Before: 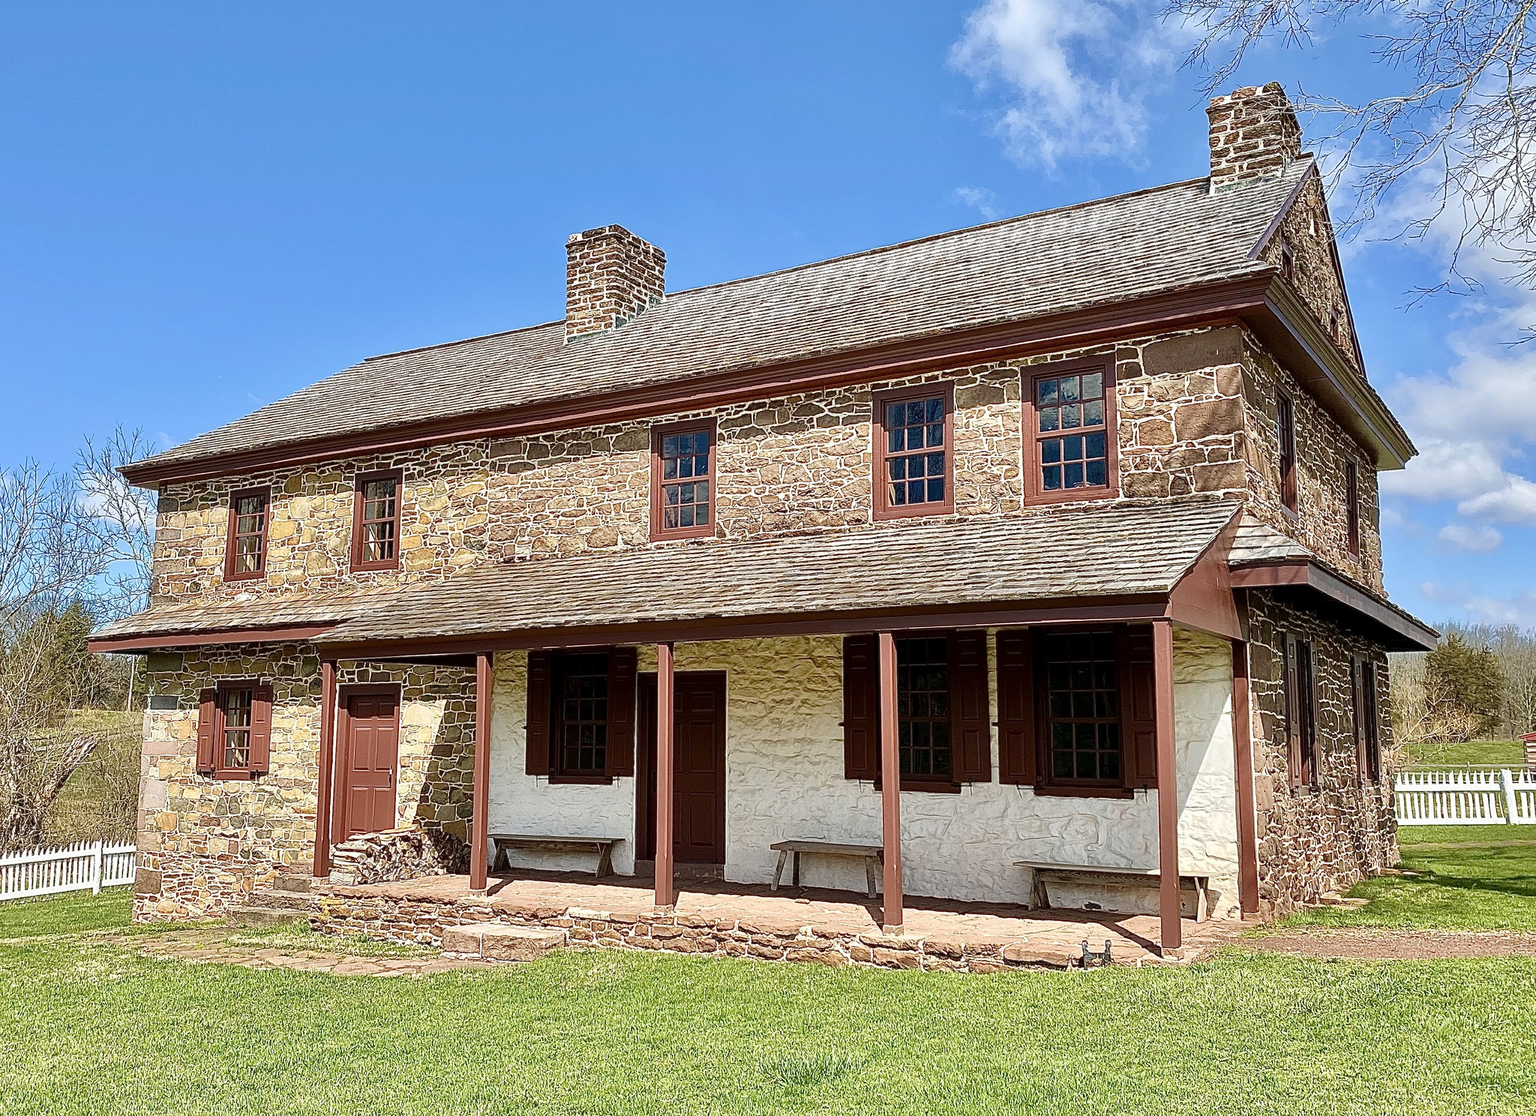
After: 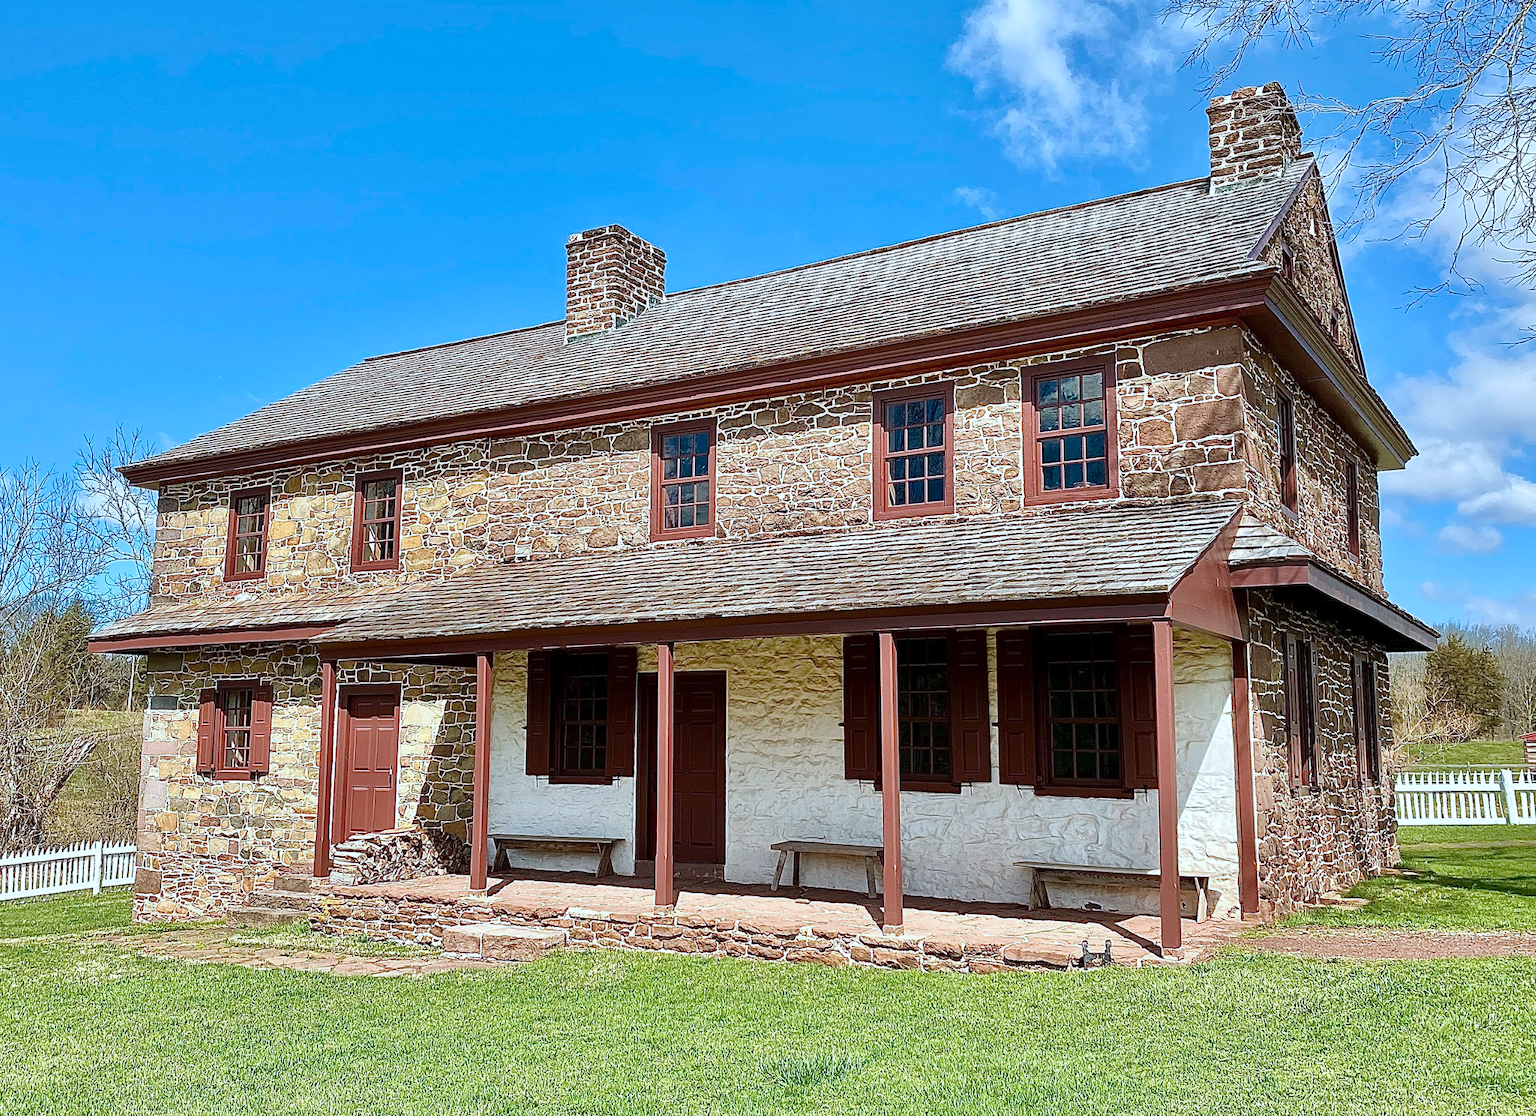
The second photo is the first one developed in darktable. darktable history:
color correction: highlights a* -4.08, highlights b* -10.98
